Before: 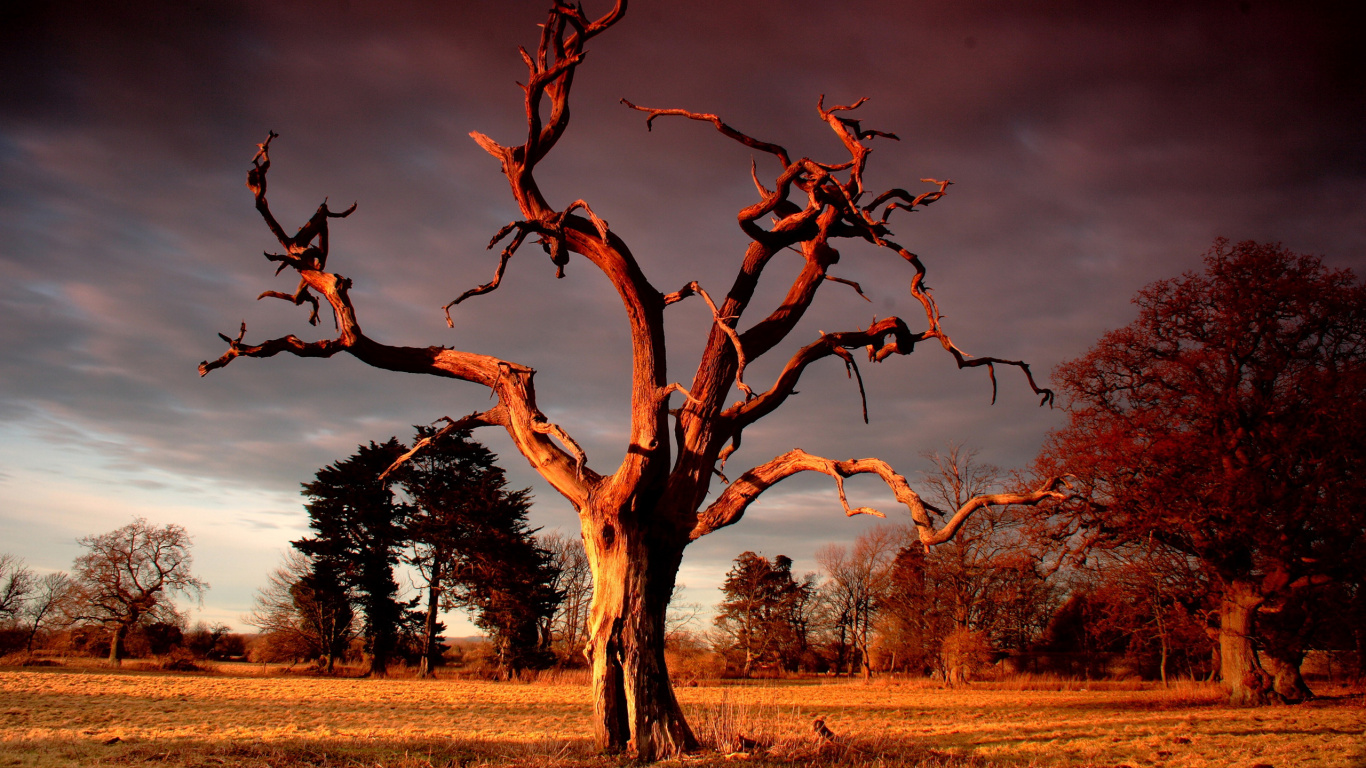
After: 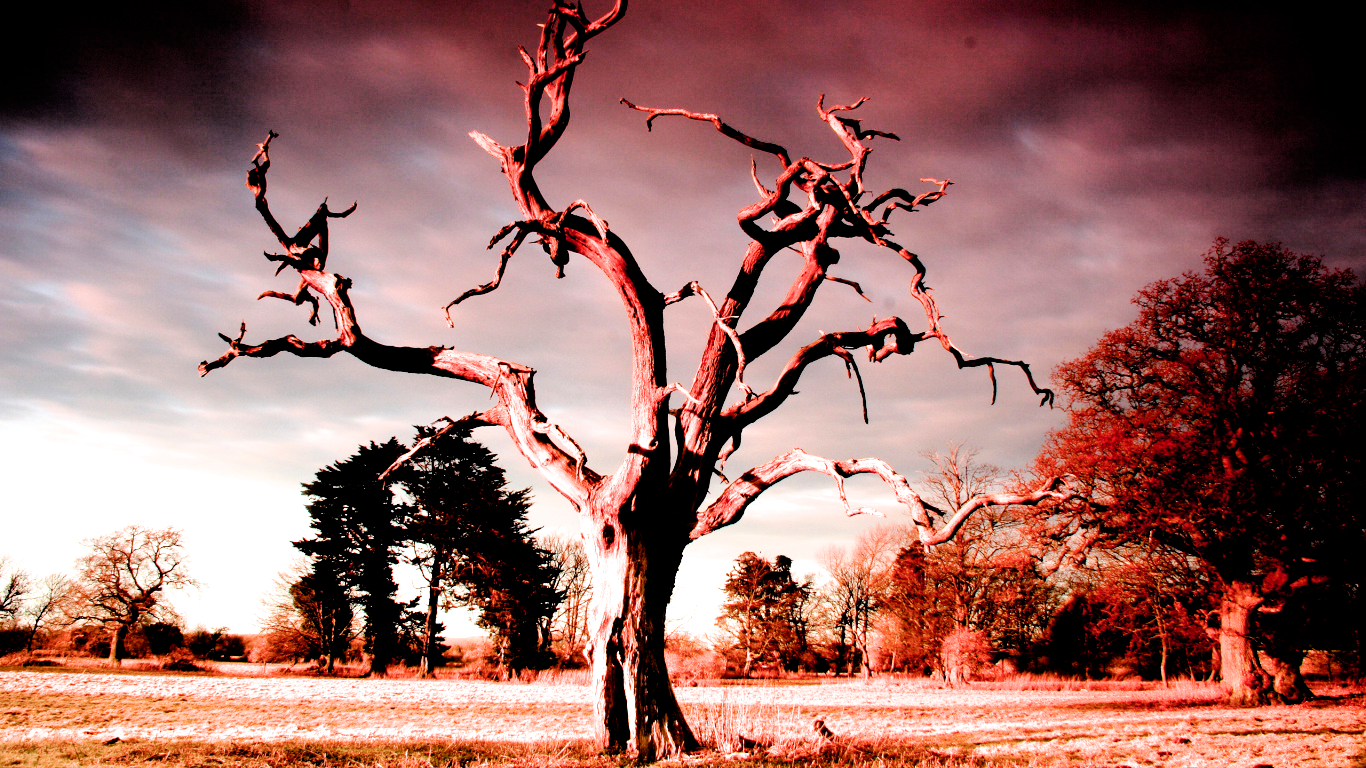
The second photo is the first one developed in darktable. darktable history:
filmic rgb: black relative exposure -3.8 EV, white relative exposure 2.41 EV, threshold 3.04 EV, dynamic range scaling -49.36%, hardness 3.44, latitude 29.78%, contrast 1.783, enable highlight reconstruction true
exposure: black level correction 0, exposure 1.199 EV, compensate exposure bias true, compensate highlight preservation false
color balance rgb: perceptual saturation grading › global saturation 20%, perceptual saturation grading › highlights -49.285%, perceptual saturation grading › shadows 26.113%, perceptual brilliance grading › mid-tones 9.179%, perceptual brilliance grading › shadows 15.495%
